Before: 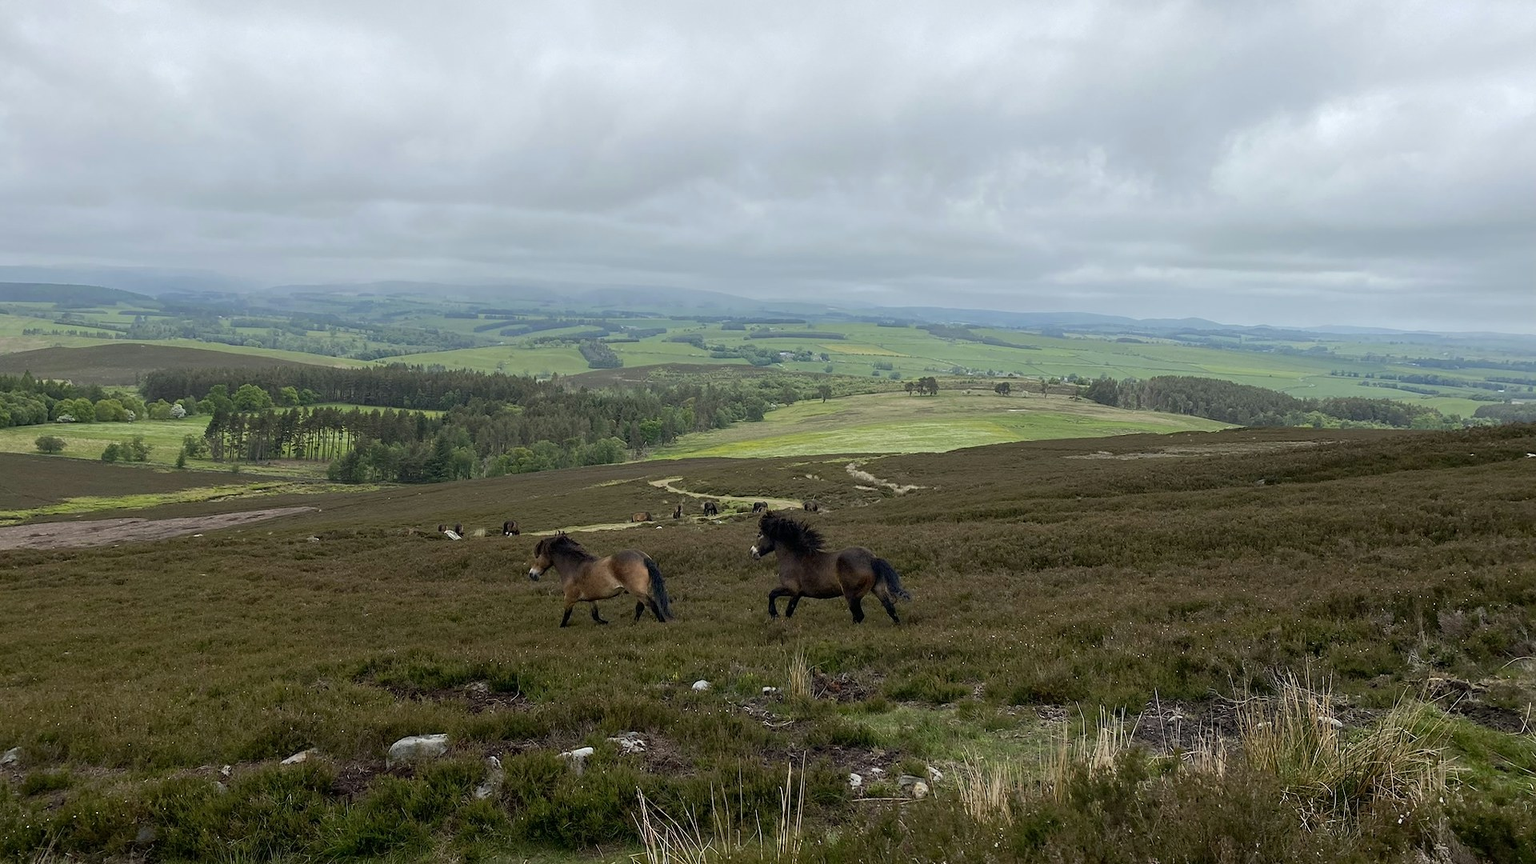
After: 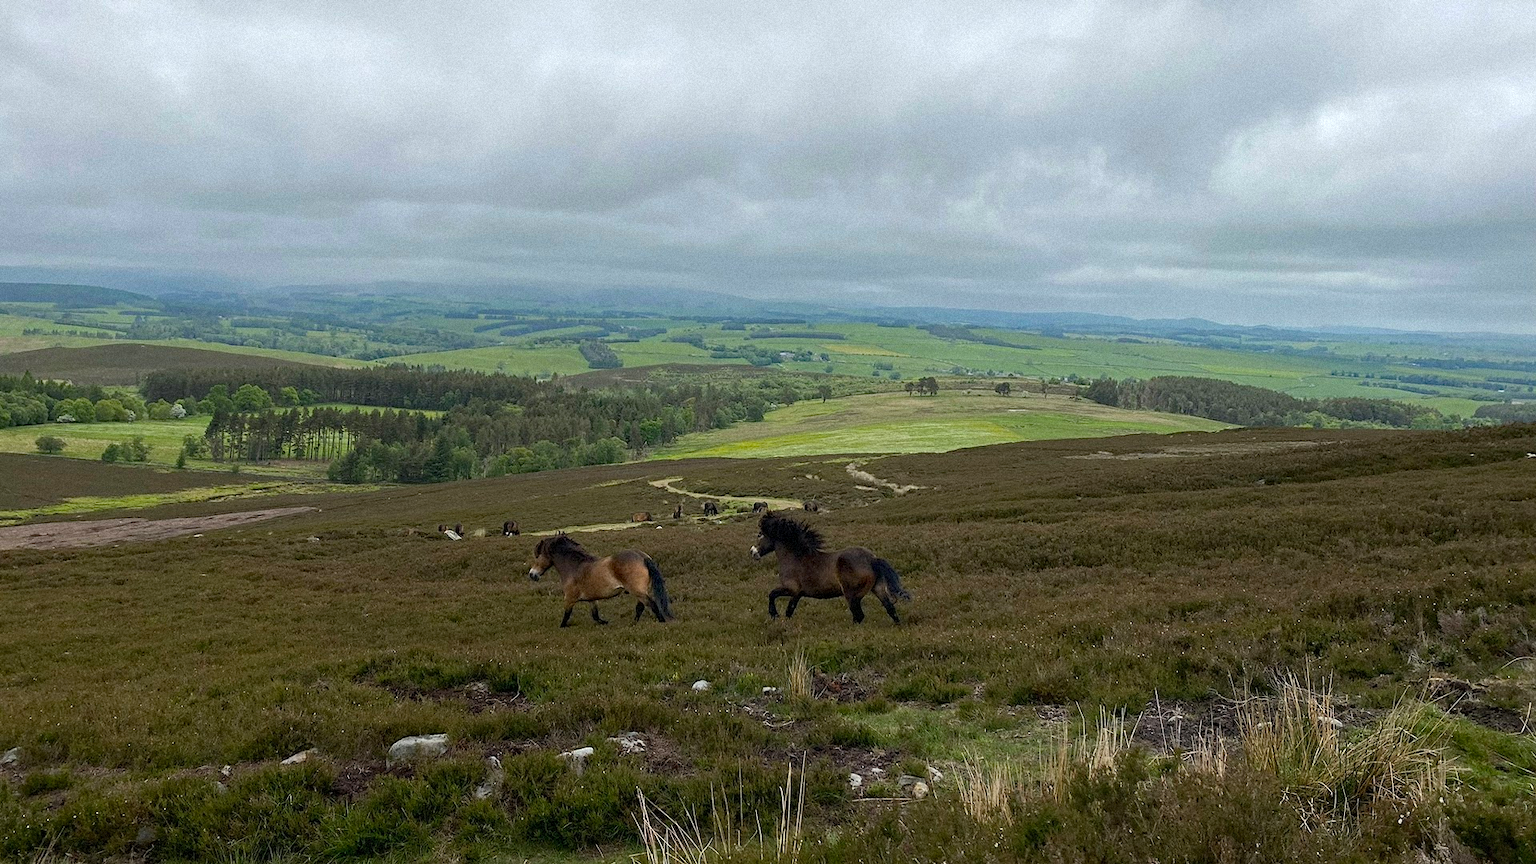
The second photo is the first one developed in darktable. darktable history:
grain: mid-tones bias 0%
haze removal: strength 0.29, distance 0.25, compatibility mode true, adaptive false
